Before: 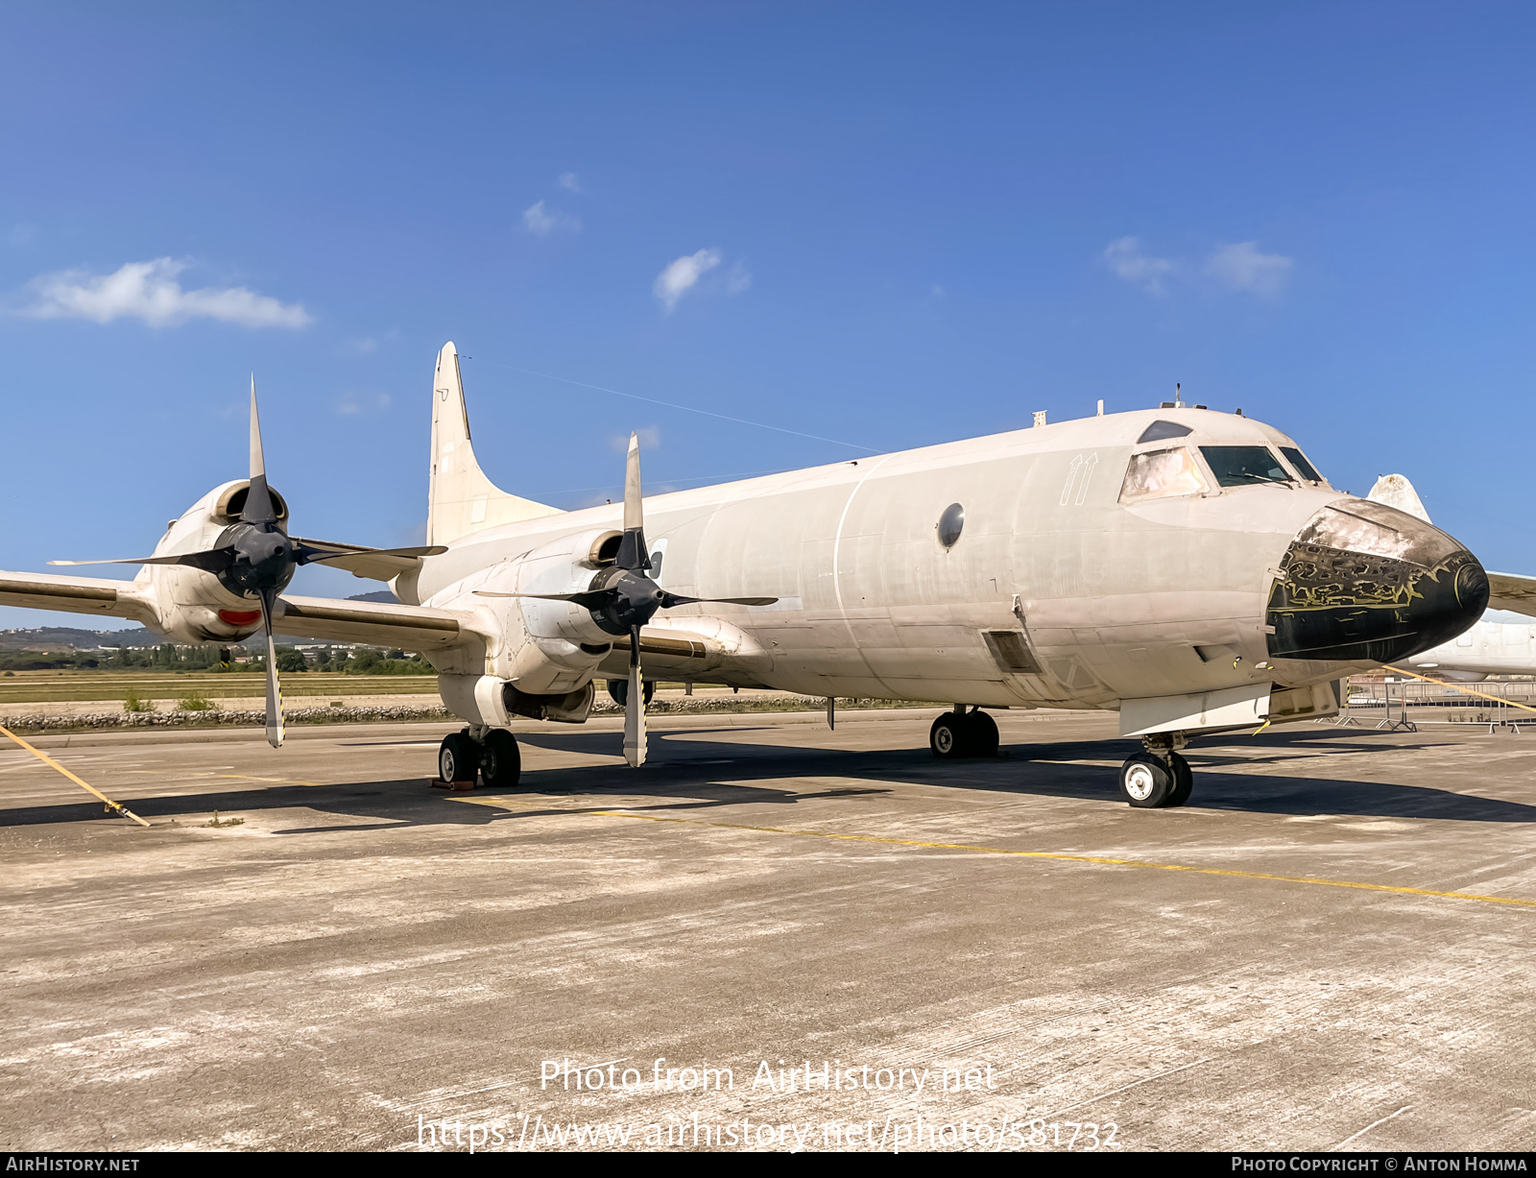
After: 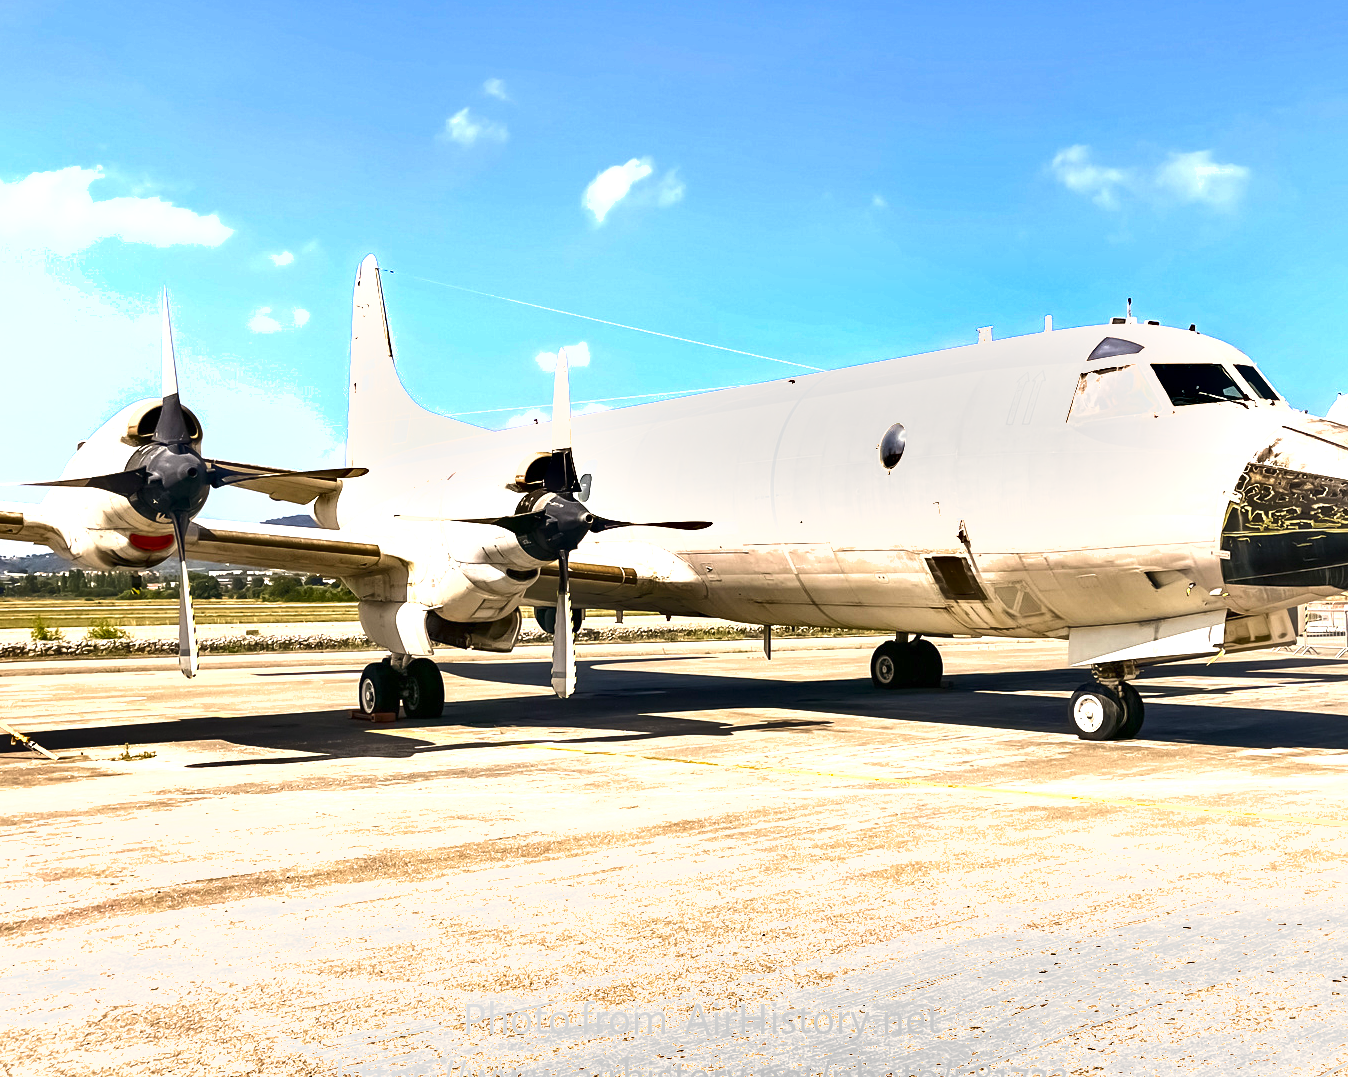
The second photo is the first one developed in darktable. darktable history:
crop: left 6.162%, top 8.266%, right 9.538%, bottom 3.886%
shadows and highlights: low approximation 0.01, soften with gaussian
exposure: black level correction 0, exposure 1.517 EV, compensate highlight preservation false
